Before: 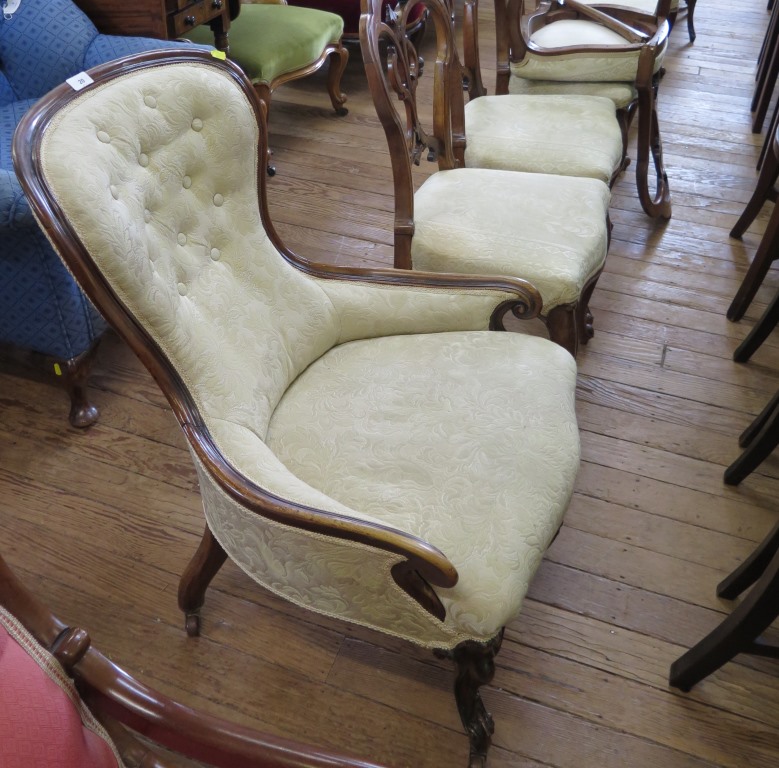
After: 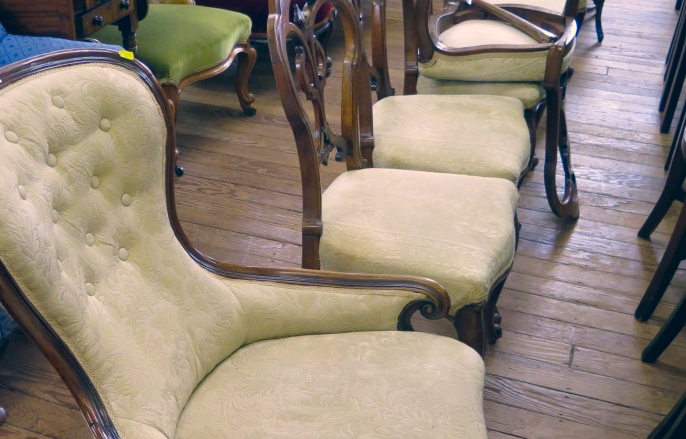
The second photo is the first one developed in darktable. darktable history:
crop and rotate: left 11.812%, bottom 42.776%
color balance rgb: perceptual saturation grading › global saturation 30%, global vibrance 10%
color correction: highlights a* 10.32, highlights b* 14.66, shadows a* -9.59, shadows b* -15.02
